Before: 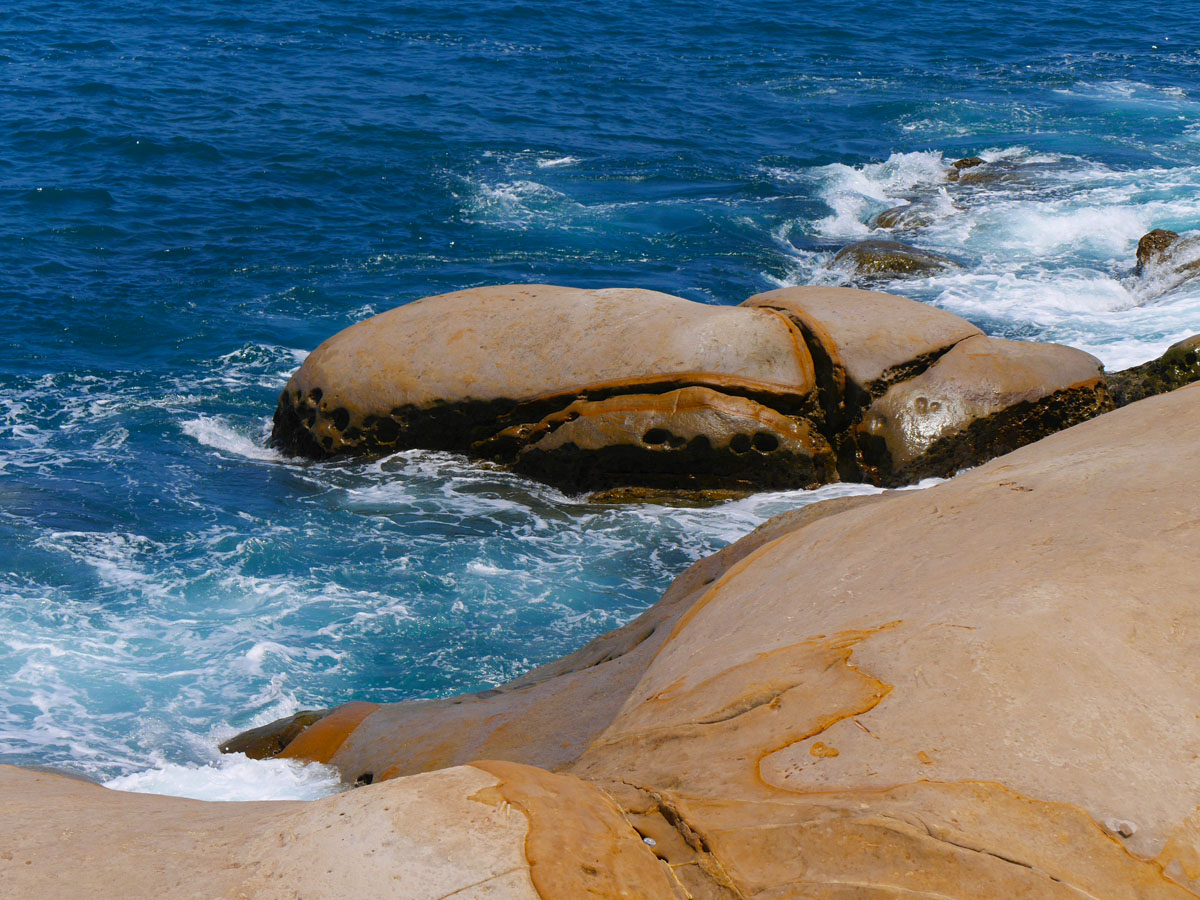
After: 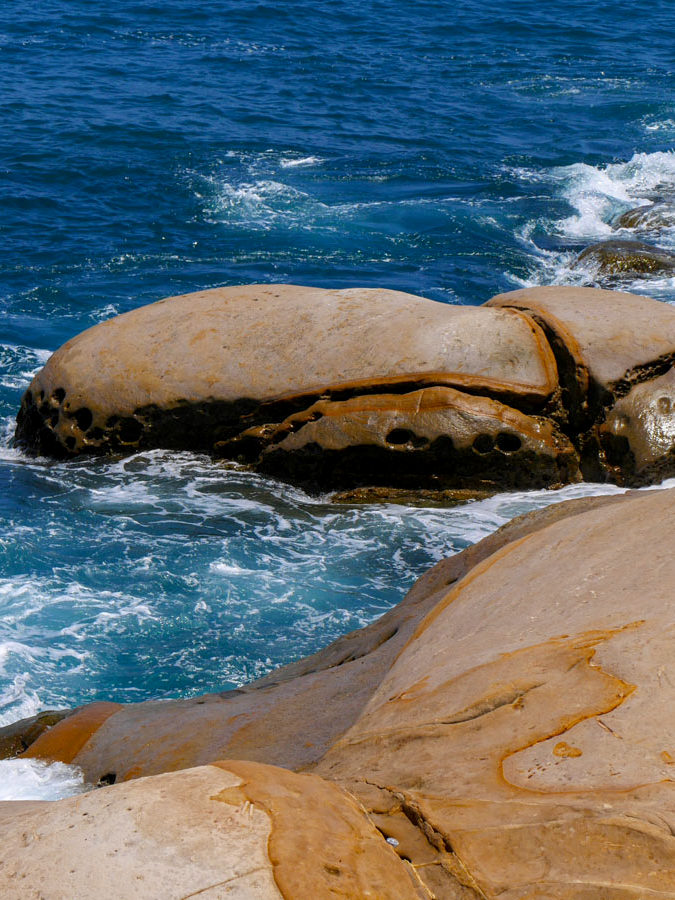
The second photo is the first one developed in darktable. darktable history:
crop: left 21.496%, right 22.254%
local contrast: detail 130%
